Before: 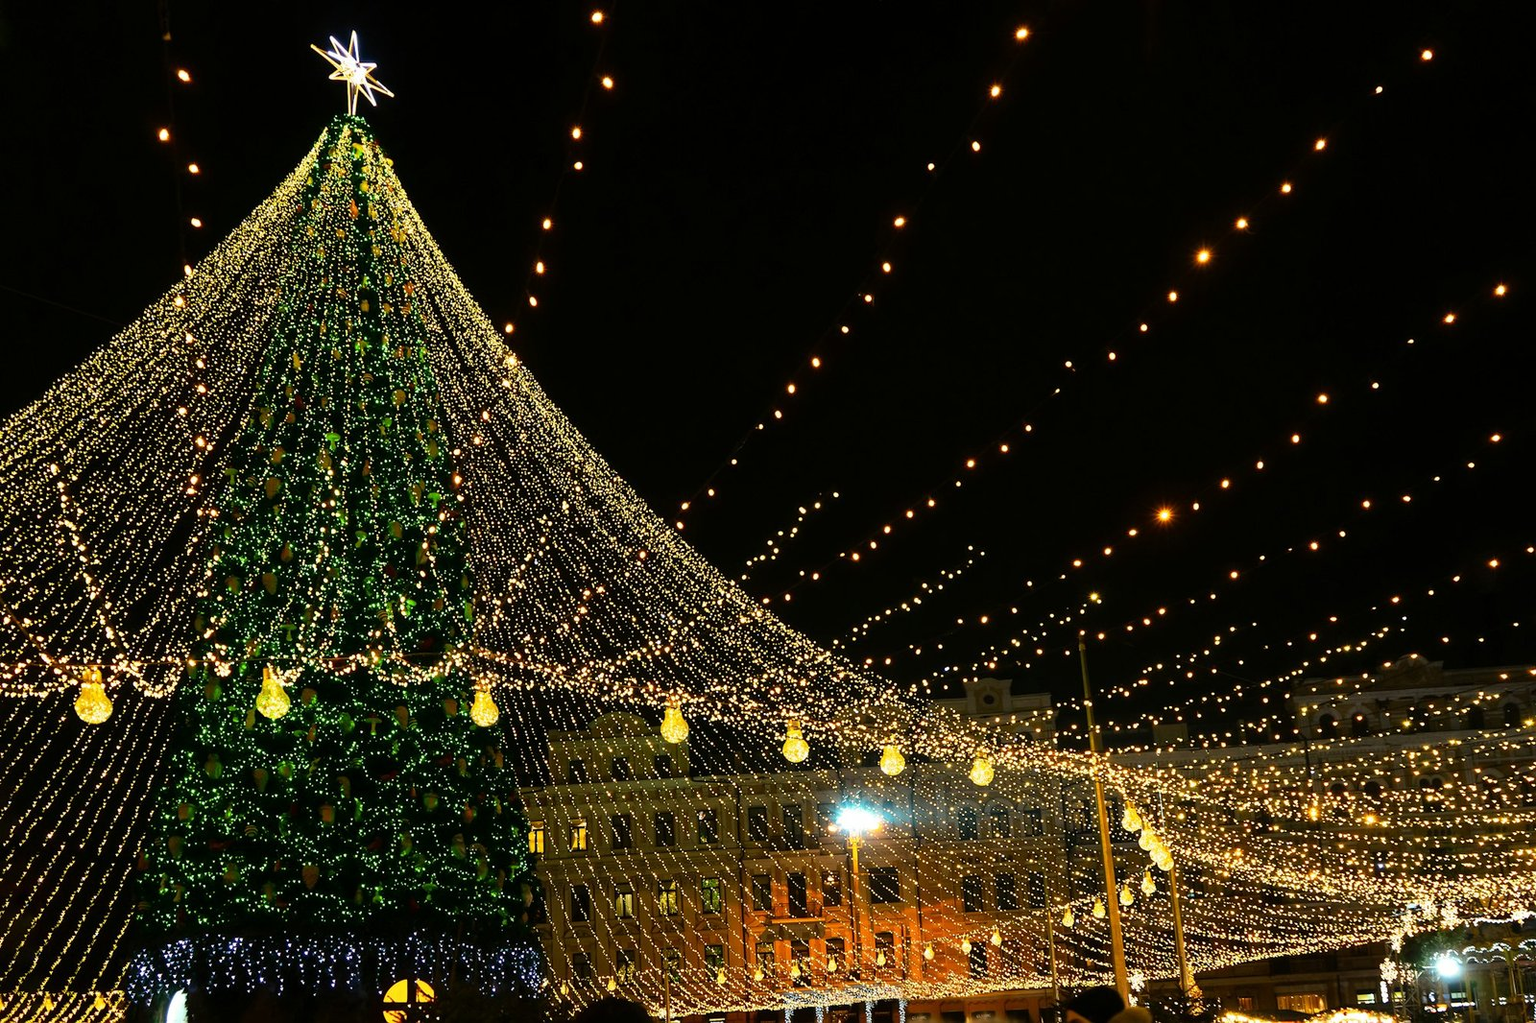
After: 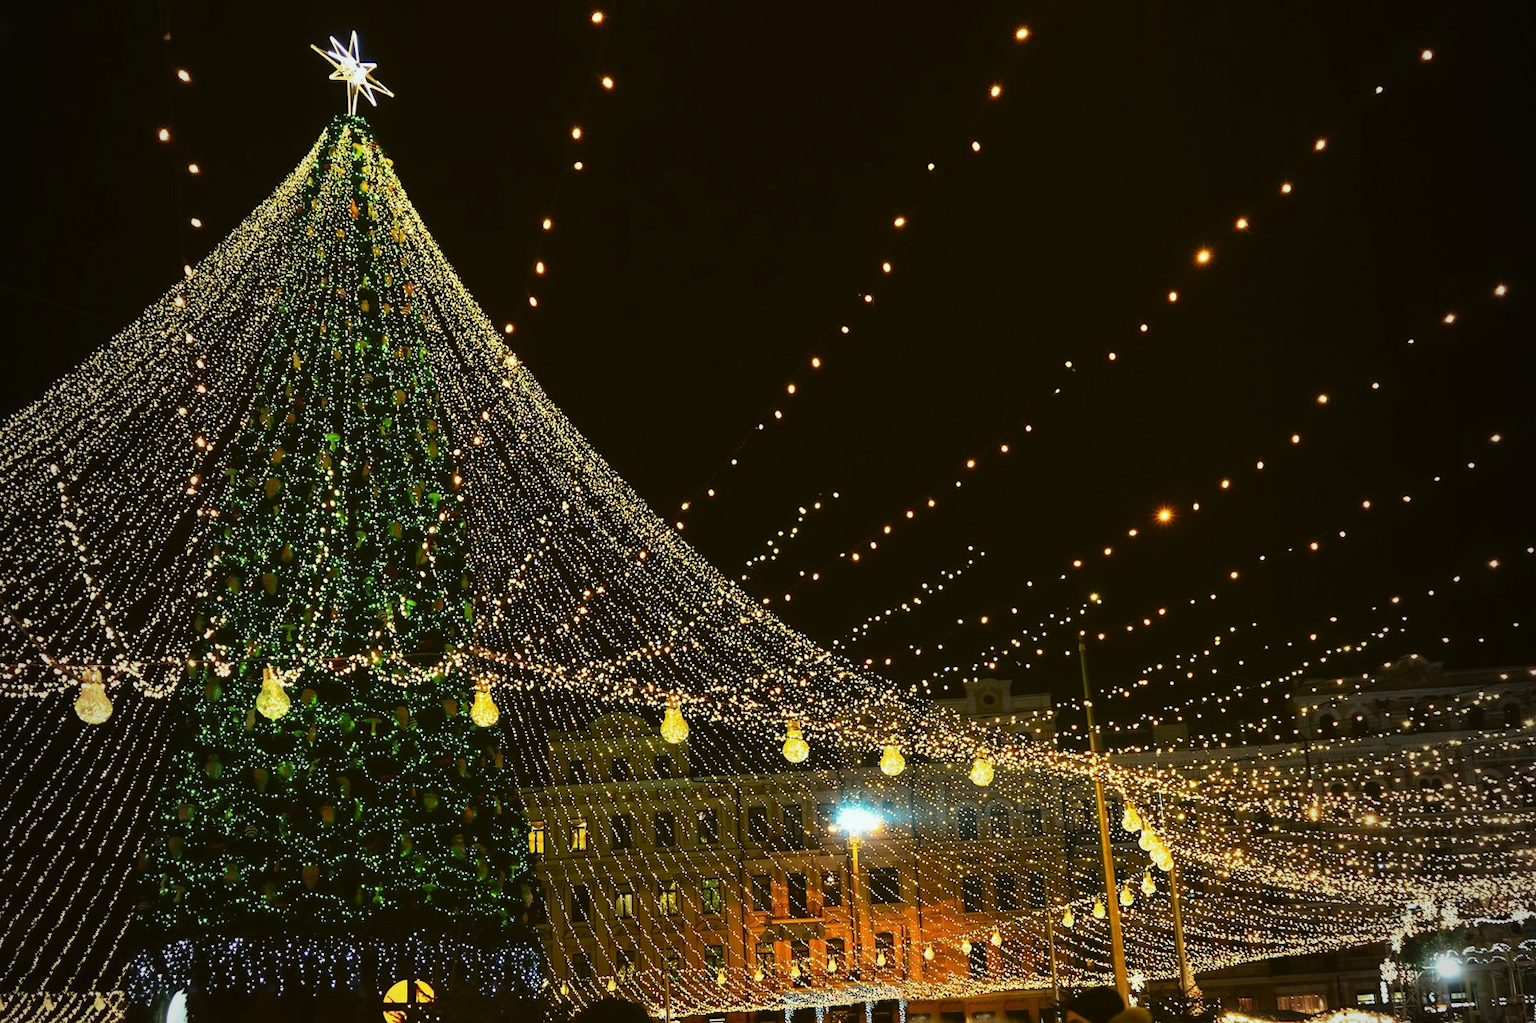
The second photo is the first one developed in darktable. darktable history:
color balance: lift [1.004, 1.002, 1.002, 0.998], gamma [1, 1.007, 1.002, 0.993], gain [1, 0.977, 1.013, 1.023], contrast -3.64%
vignetting: fall-off start 97%, fall-off radius 100%, width/height ratio 0.609, unbound false
